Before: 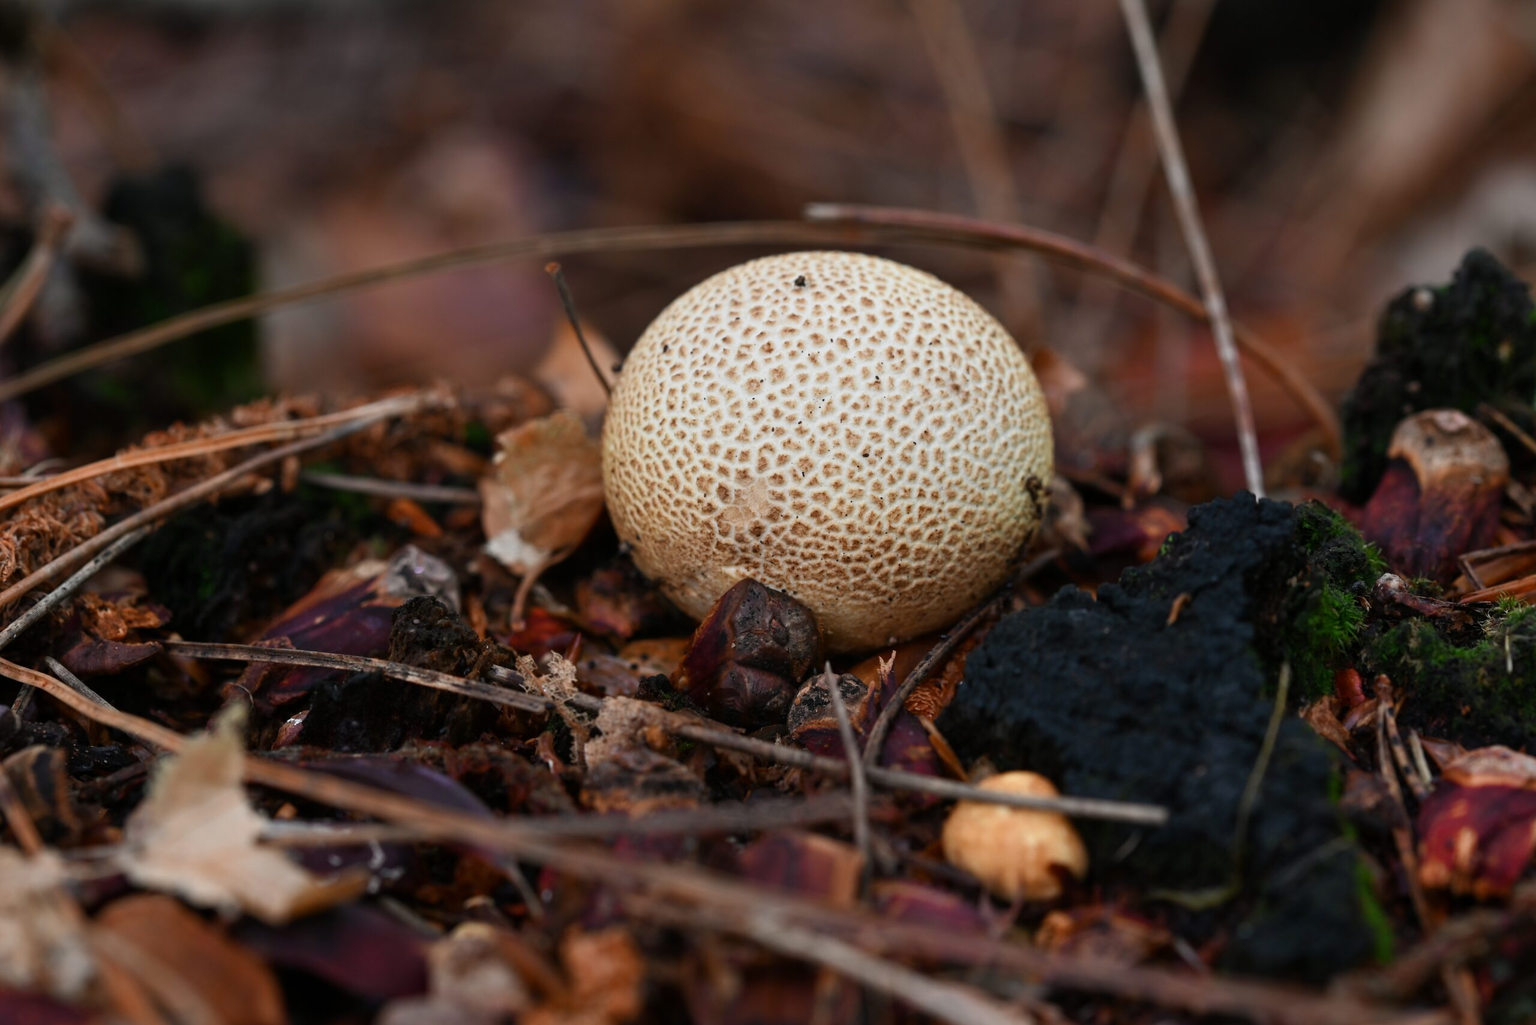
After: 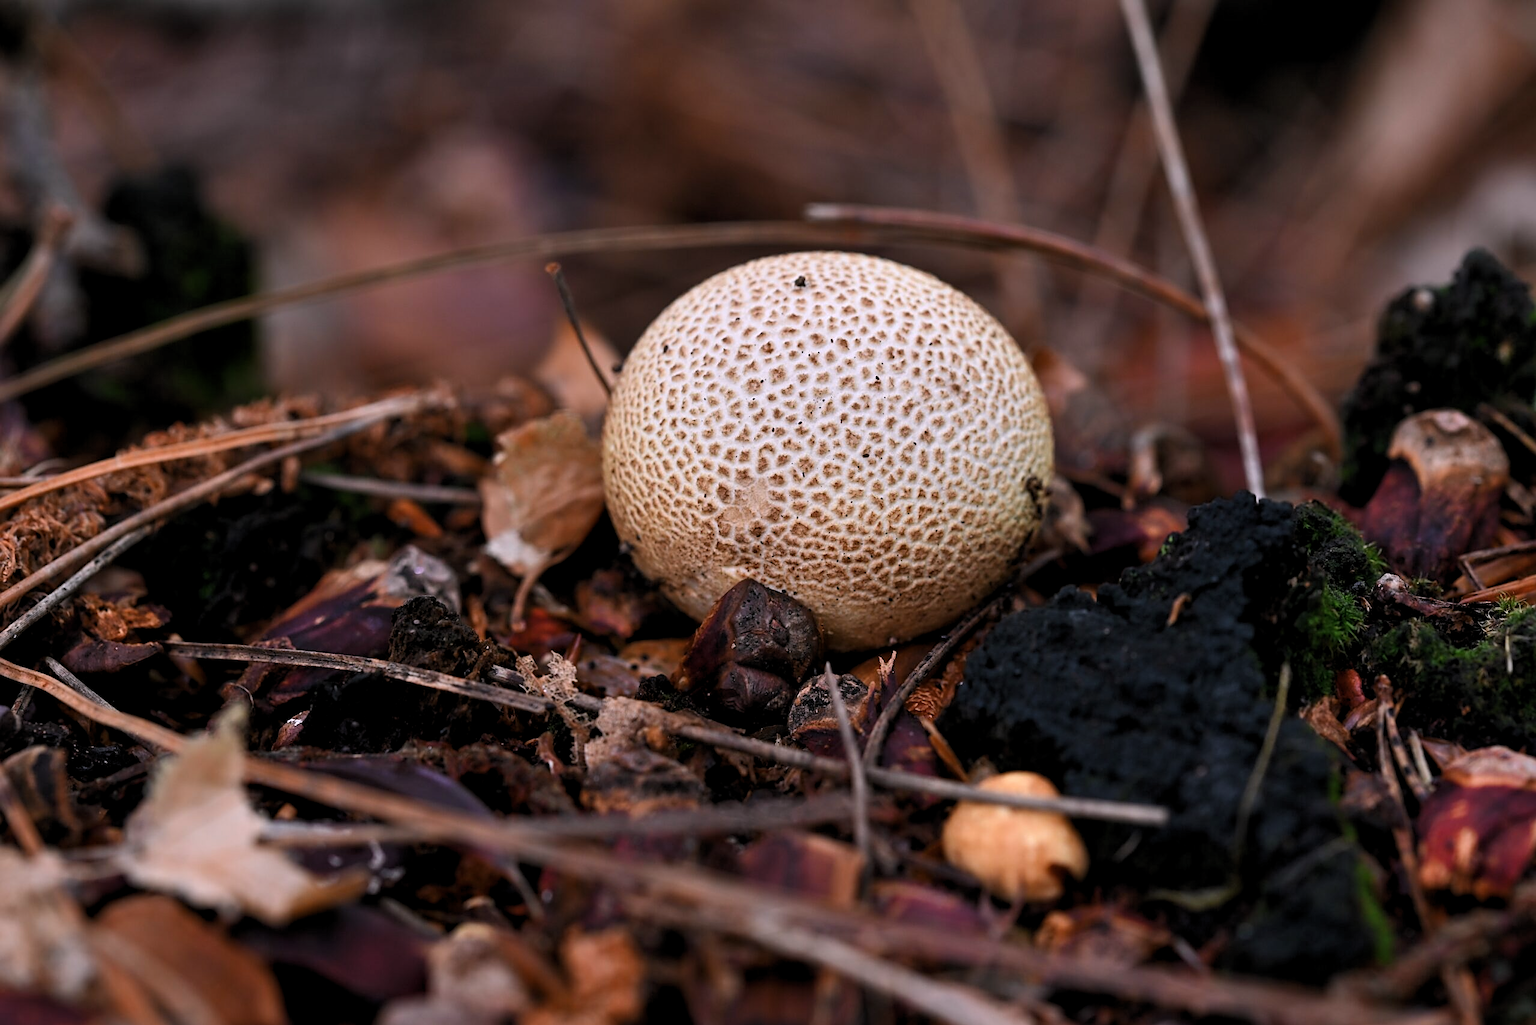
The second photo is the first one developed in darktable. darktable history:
white balance: red 1.05, blue 1.072
shadows and highlights: radius 108.52, shadows 23.73, highlights -59.32, low approximation 0.01, soften with gaussian
sharpen: on, module defaults
levels: levels [0.031, 0.5, 0.969]
